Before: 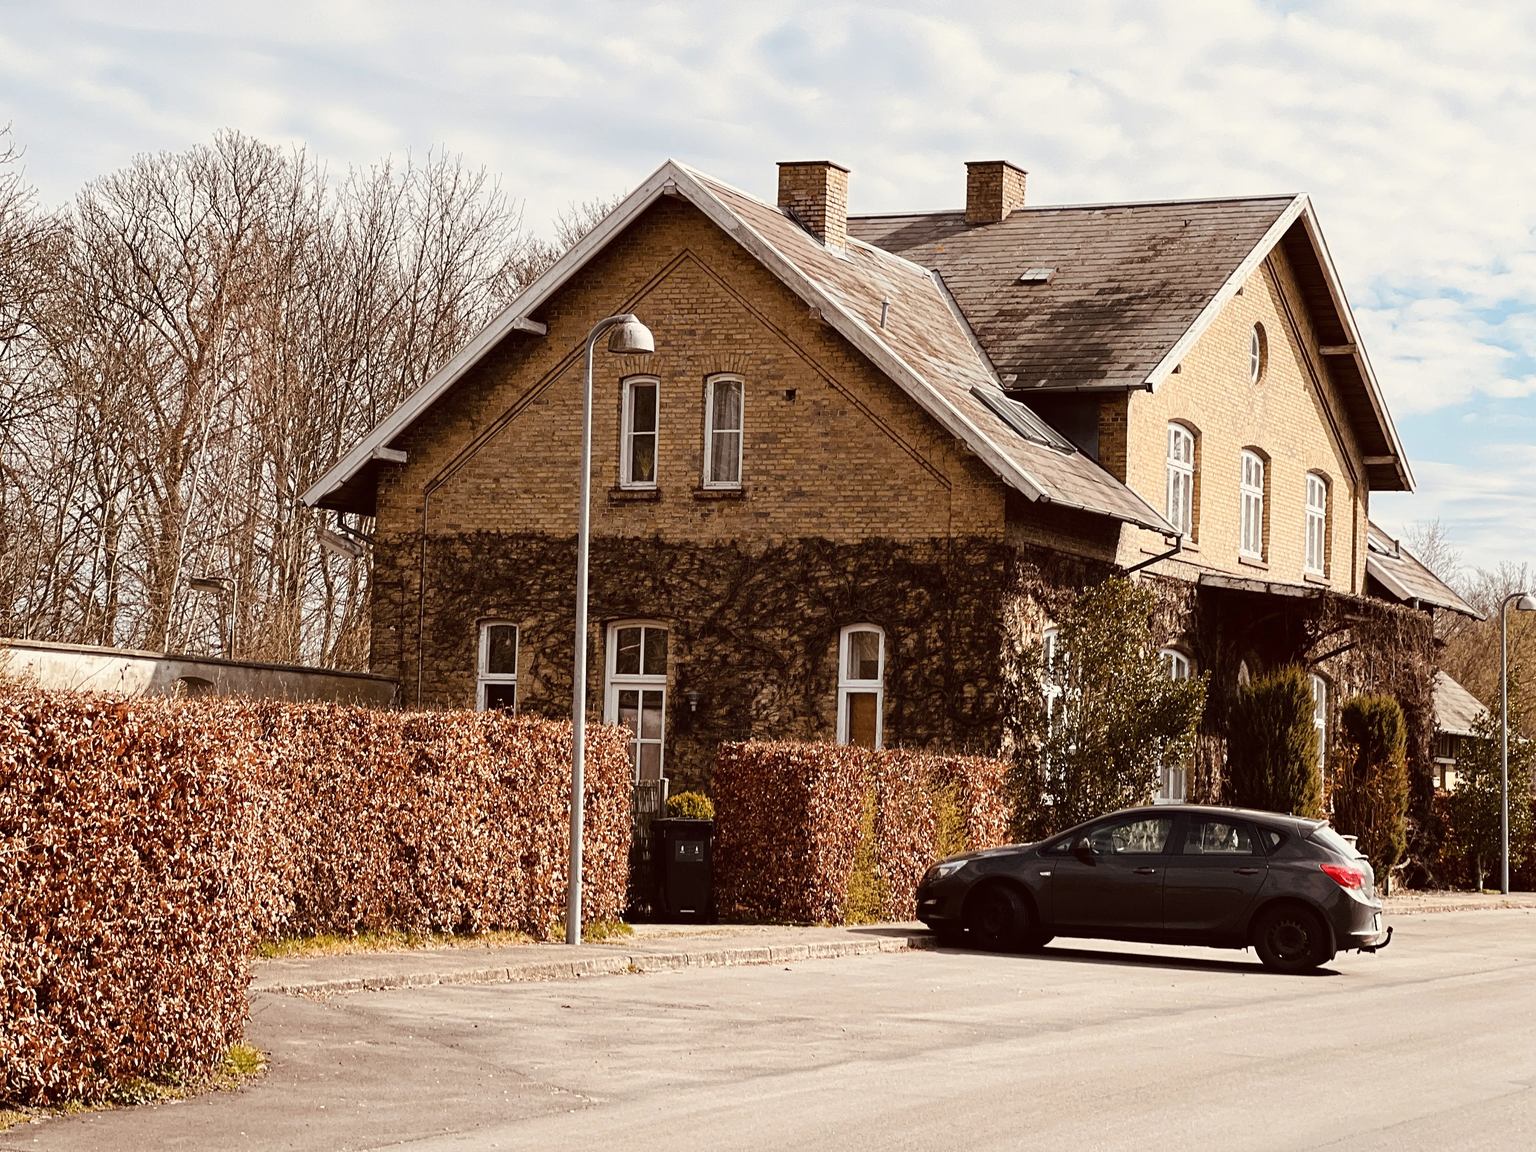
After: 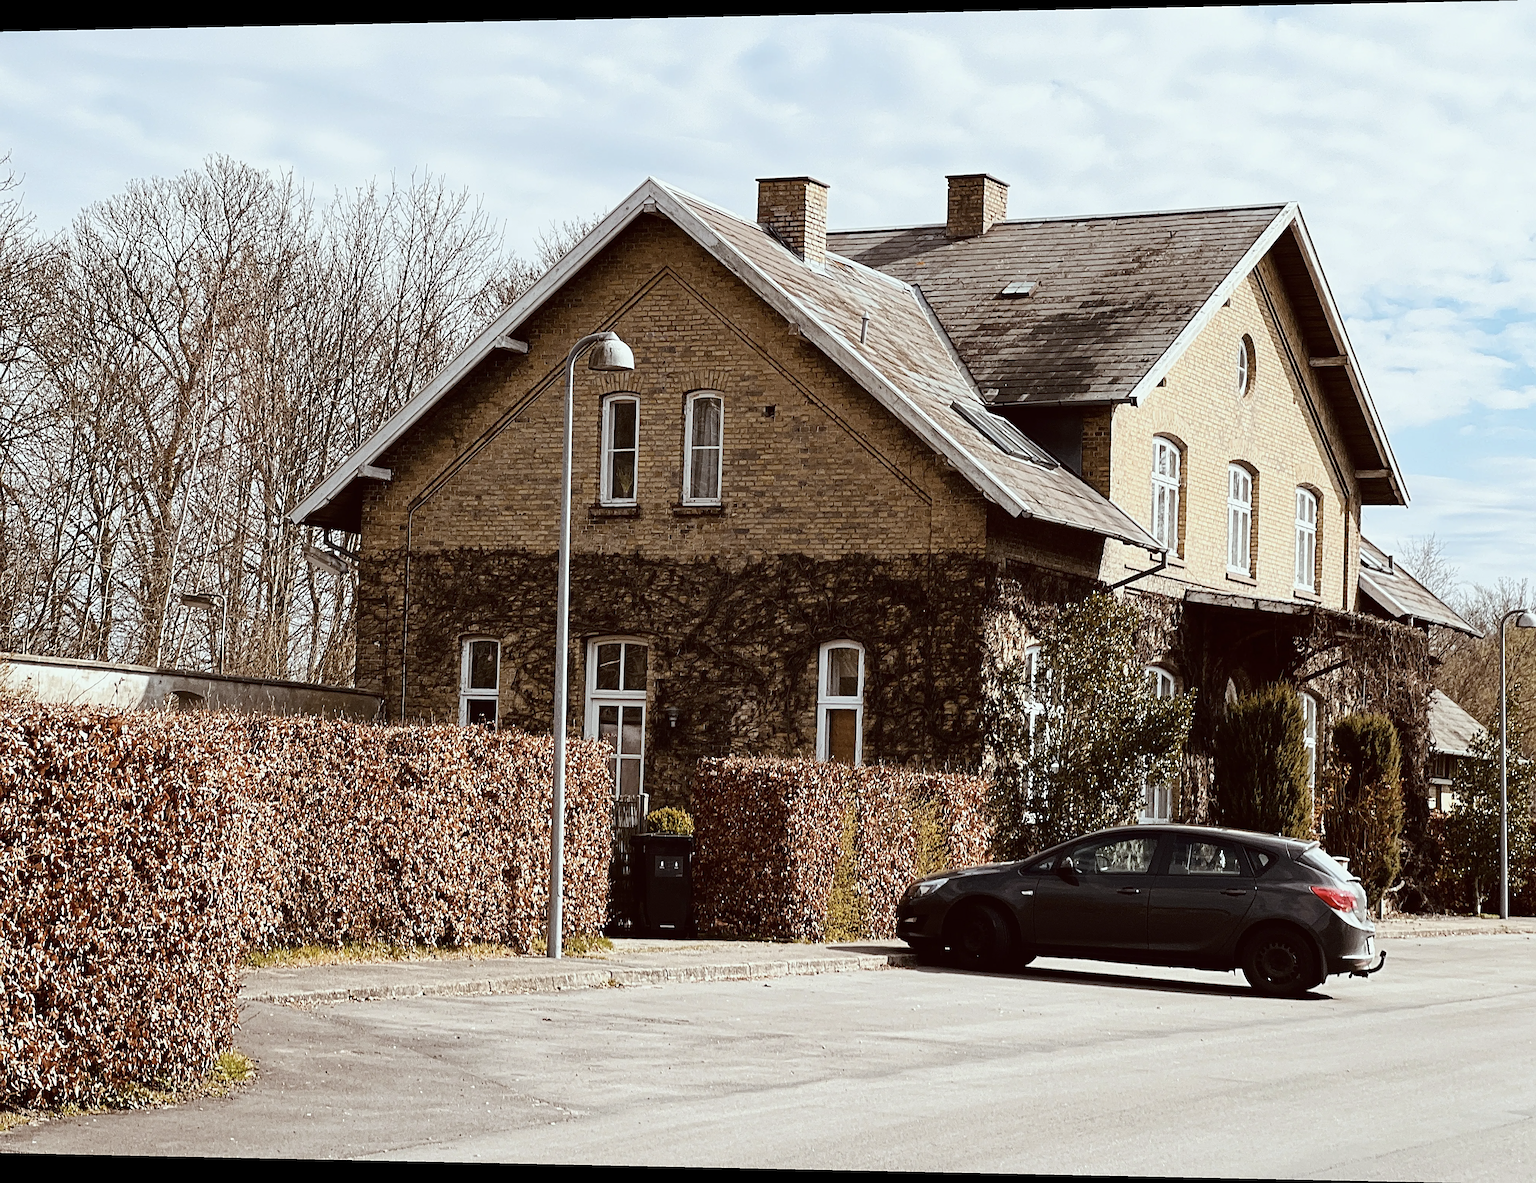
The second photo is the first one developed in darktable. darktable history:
rotate and perspective: lens shift (horizontal) -0.055, automatic cropping off
contrast brightness saturation: contrast 0.11, saturation -0.17
white balance: red 0.925, blue 1.046
sharpen: on, module defaults
